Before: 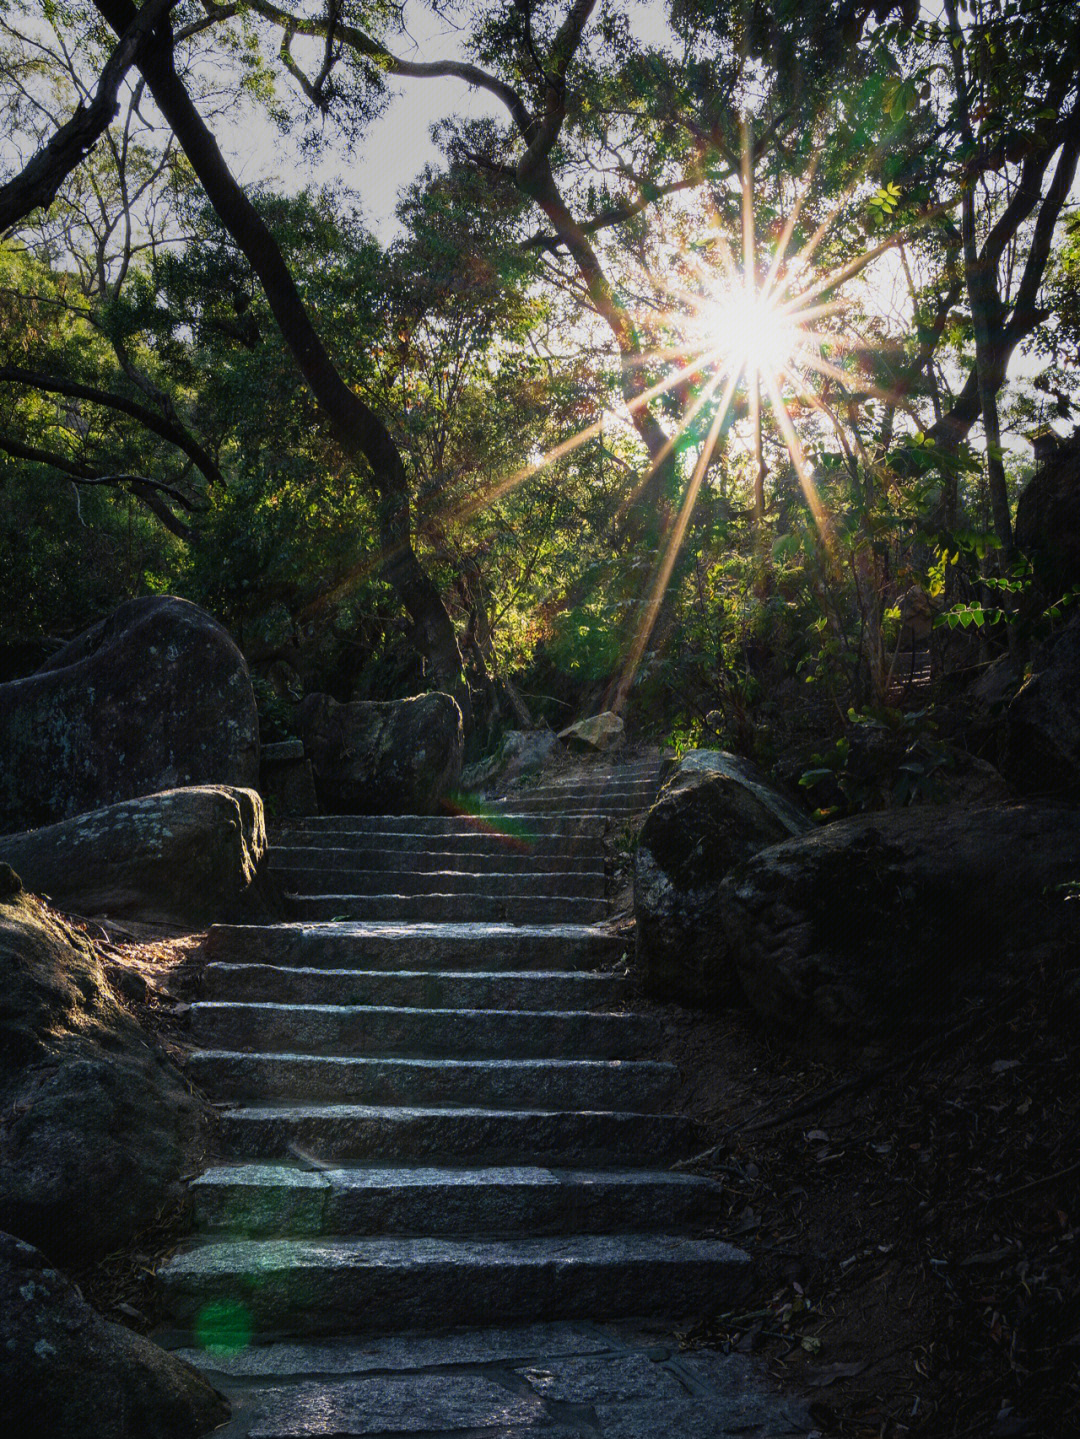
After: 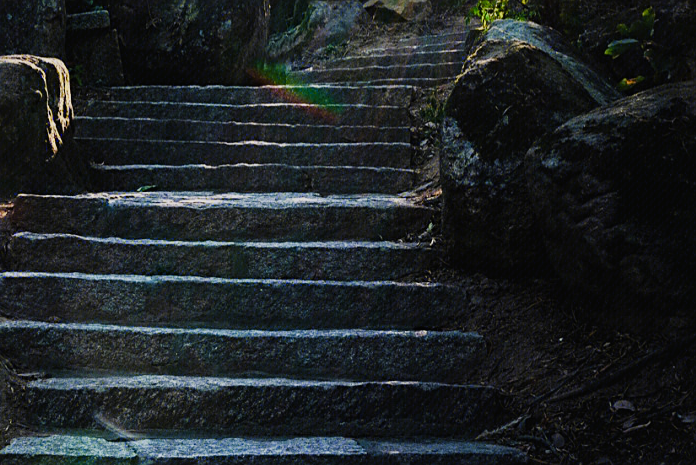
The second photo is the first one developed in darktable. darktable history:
sharpen: on, module defaults
crop: left 18.025%, top 50.768%, right 17.467%, bottom 16.879%
filmic rgb: black relative exposure -7.65 EV, white relative exposure 4.56 EV, hardness 3.61
color balance rgb: global offset › luminance 0.479%, linear chroma grading › shadows 9.492%, linear chroma grading › highlights 9.597%, linear chroma grading › global chroma 14.898%, linear chroma grading › mid-tones 14.733%, perceptual saturation grading › global saturation 0.744%, perceptual saturation grading › highlights -32.06%, perceptual saturation grading › mid-tones 5.088%, perceptual saturation grading › shadows 18.297%, global vibrance 14.831%
exposure: exposure 0.202 EV, compensate highlight preservation false
